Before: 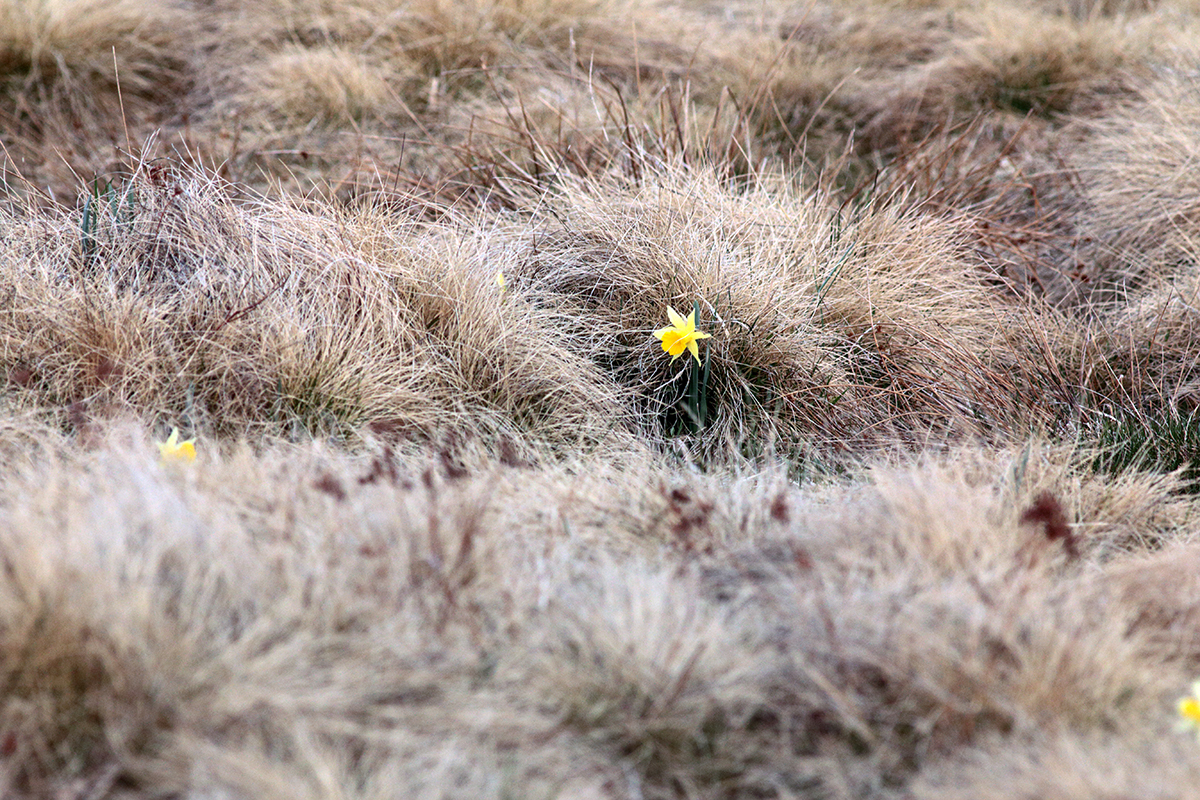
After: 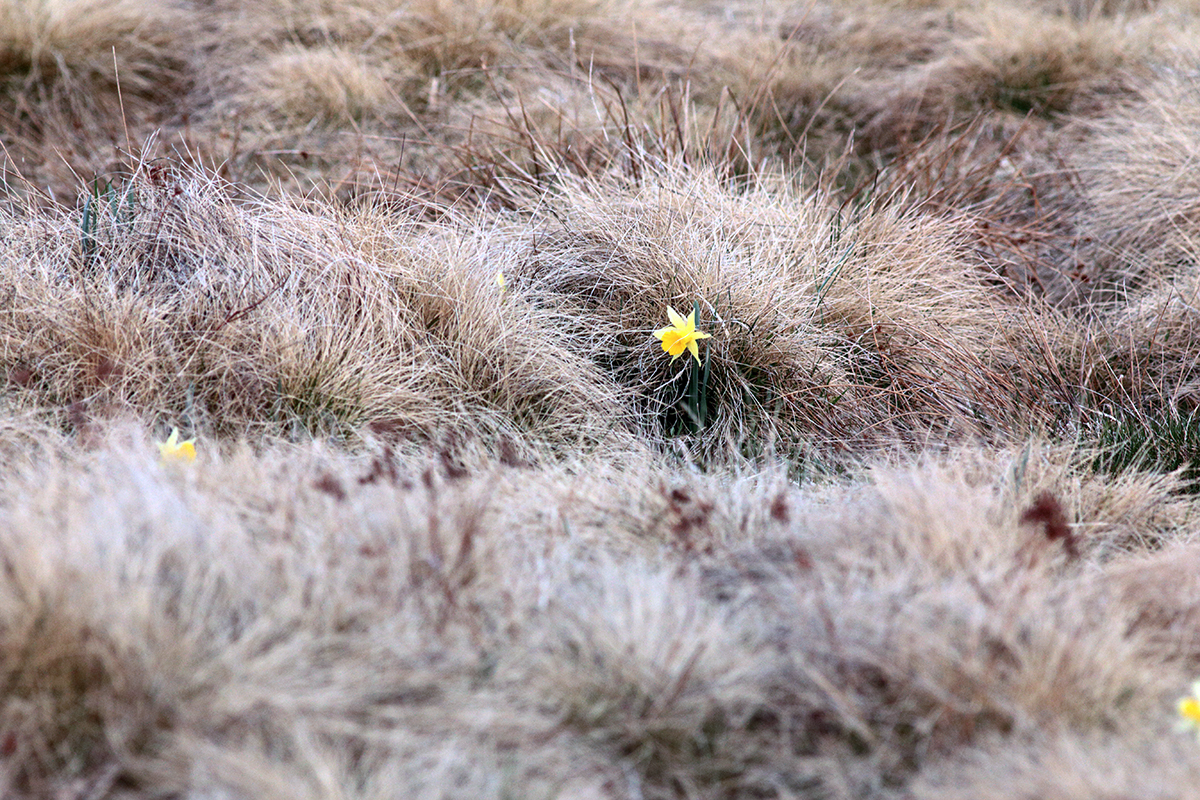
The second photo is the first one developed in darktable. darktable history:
color correction: highlights a* -0.074, highlights b* -5.78, shadows a* -0.133, shadows b* -0.095
